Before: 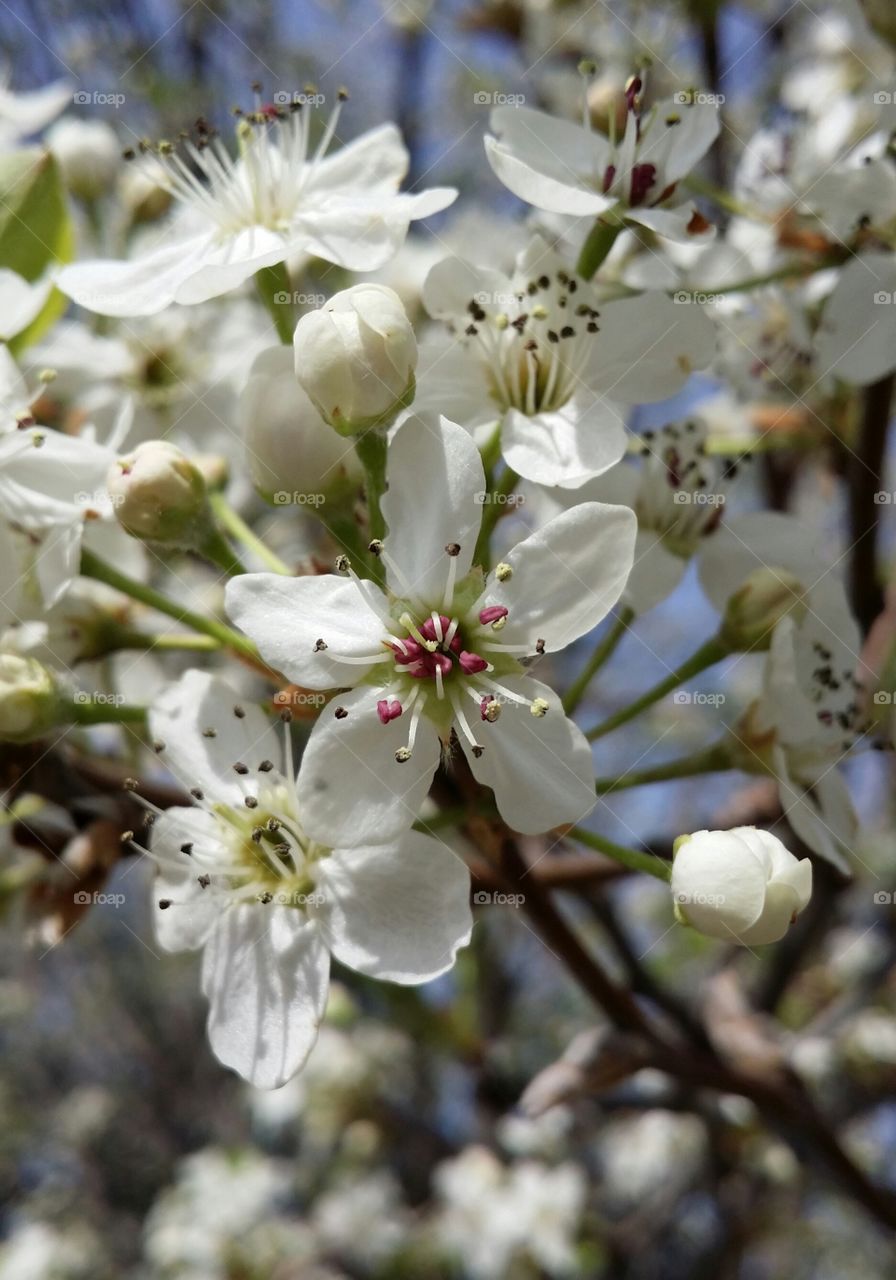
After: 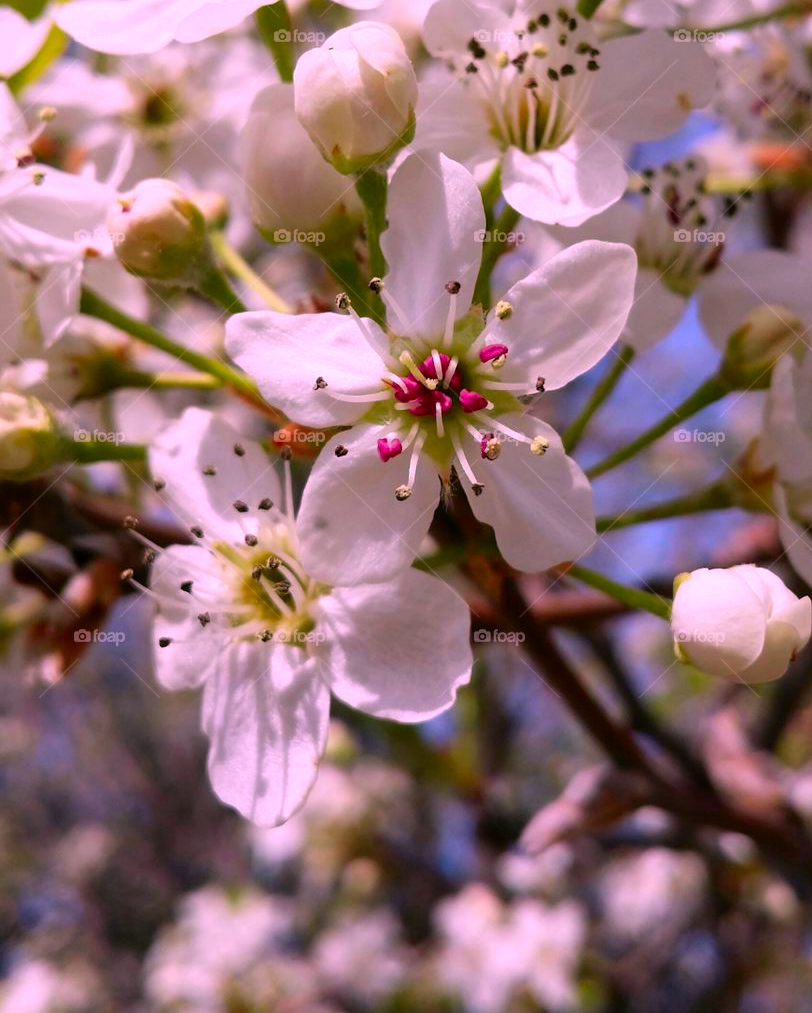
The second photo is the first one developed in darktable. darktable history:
crop: top 20.527%, right 9.326%, bottom 0.31%
color correction: highlights a* 19.27, highlights b* -11.21, saturation 1.7
